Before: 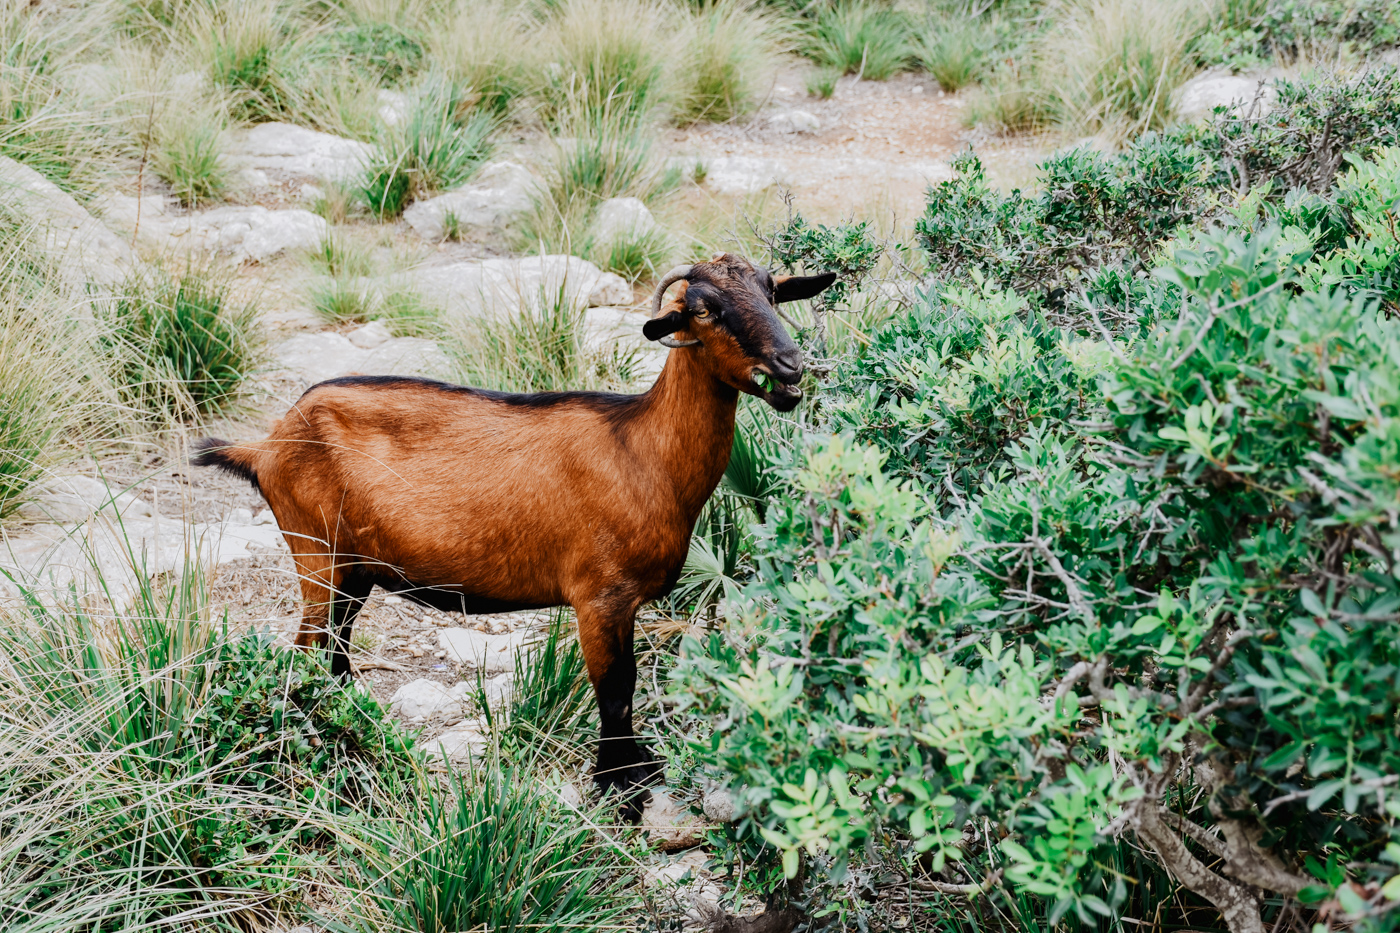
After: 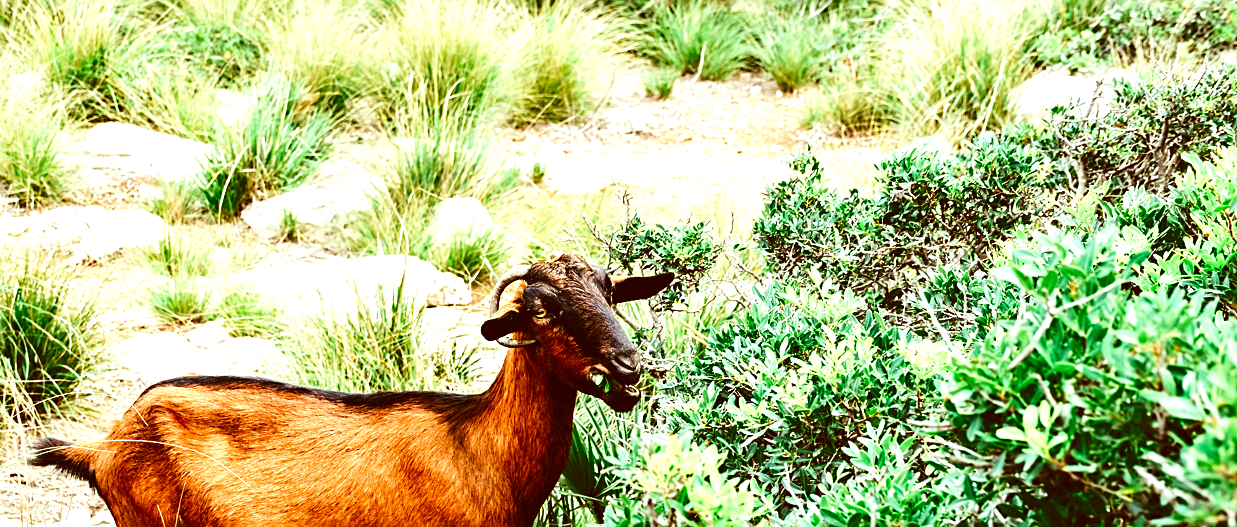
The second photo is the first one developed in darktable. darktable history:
crop and rotate: left 11.58%, bottom 43.437%
velvia: on, module defaults
color correction: highlights a* -6.08, highlights b* 9.24, shadows a* 10.32, shadows b* 23.21
exposure: black level correction -0.007, exposure 0.067 EV, compensate highlight preservation false
sharpen: on, module defaults
contrast brightness saturation: brightness -0.028, saturation 0.367
tone equalizer: -8 EV -1.05 EV, -7 EV -0.999 EV, -6 EV -0.904 EV, -5 EV -0.583 EV, -3 EV 0.567 EV, -2 EV 0.881 EV, -1 EV 1 EV, +0 EV 1.08 EV, edges refinement/feathering 500, mask exposure compensation -1.57 EV, preserve details no
